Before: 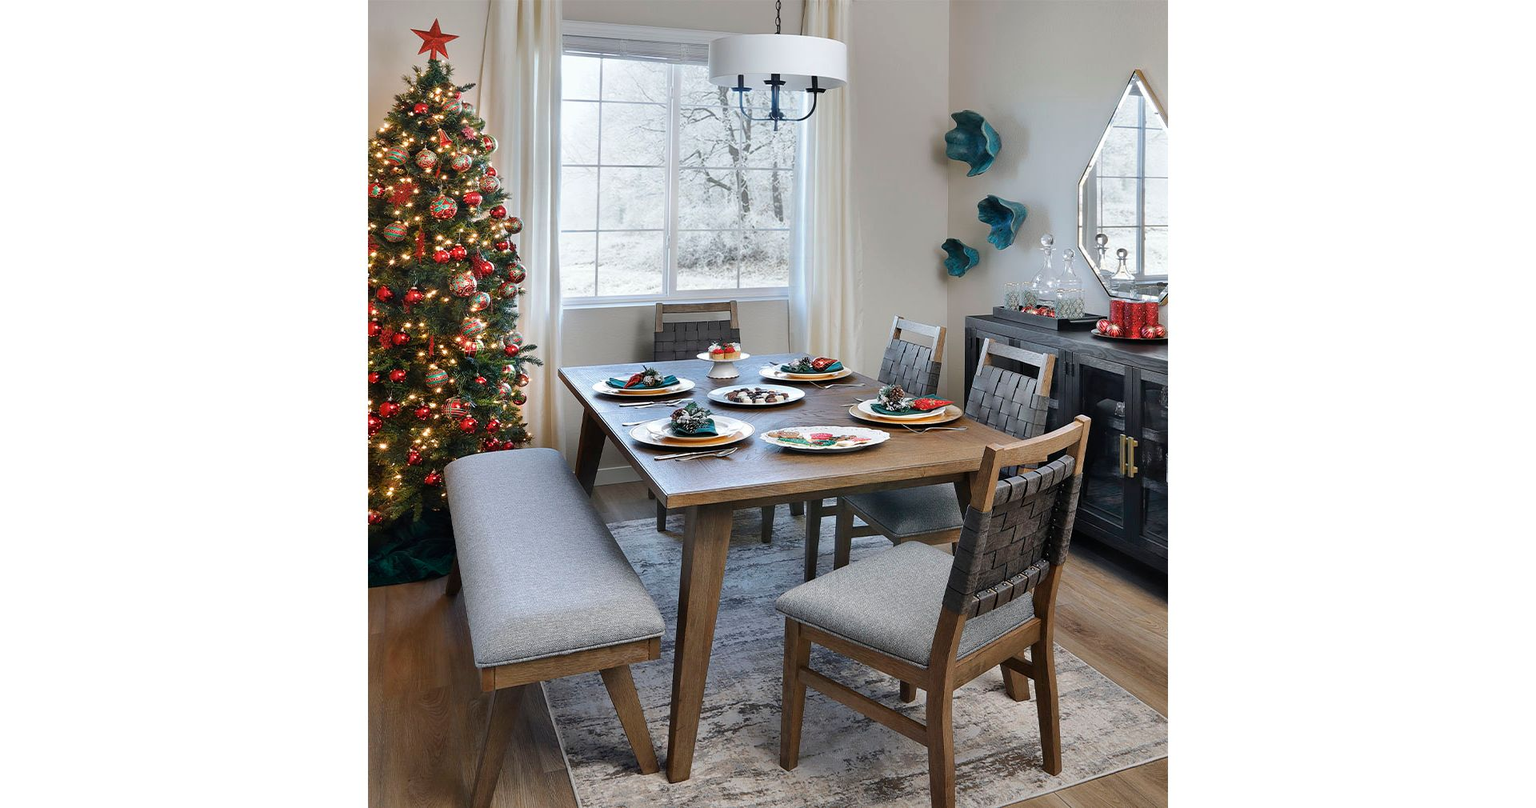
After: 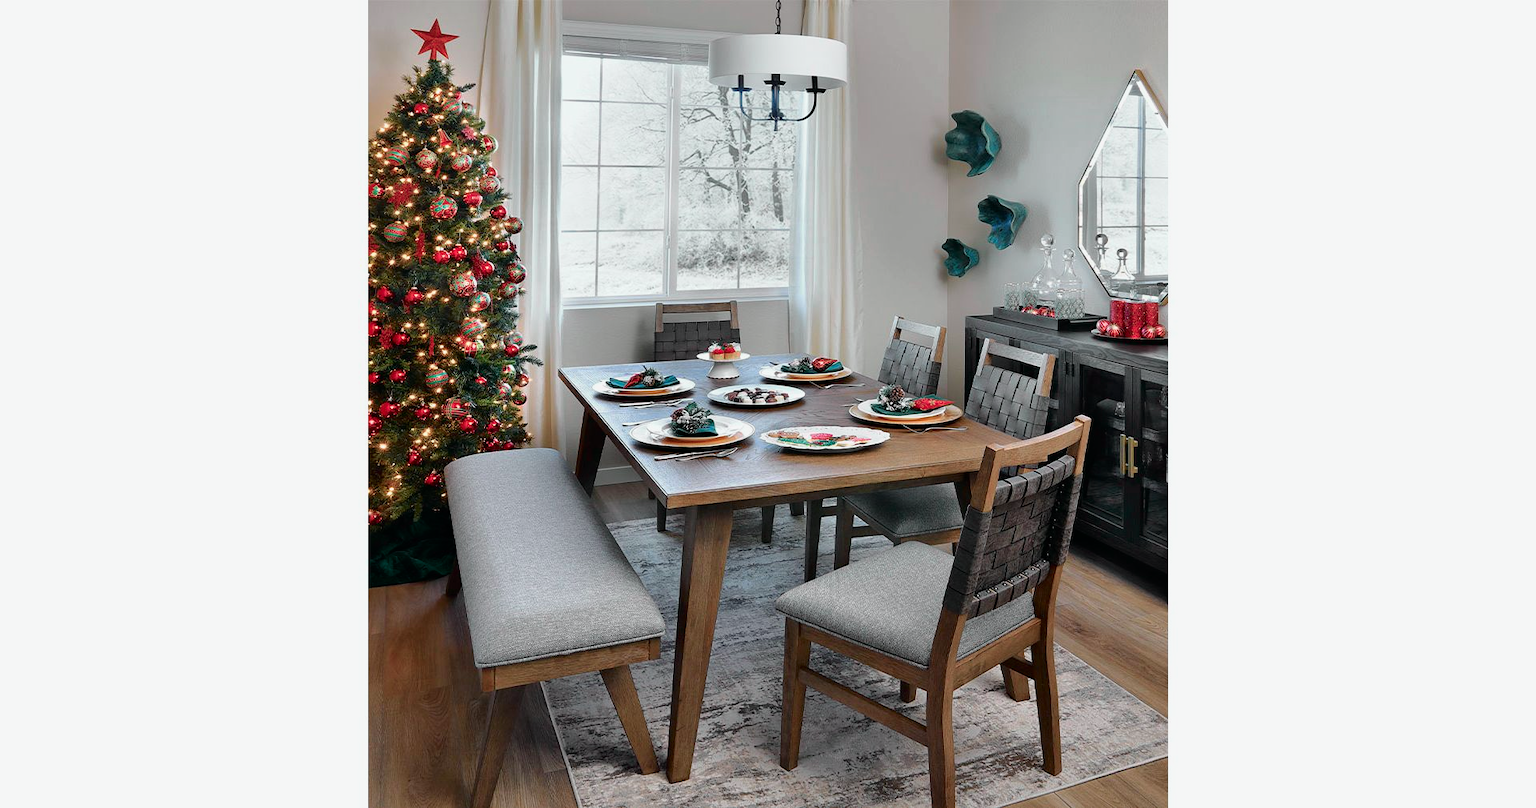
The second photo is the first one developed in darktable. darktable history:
tone curve: curves: ch0 [(0, 0) (0.058, 0.027) (0.214, 0.183) (0.304, 0.288) (0.561, 0.554) (0.687, 0.677) (0.768, 0.768) (0.858, 0.861) (0.986, 0.957)]; ch1 [(0, 0) (0.172, 0.123) (0.312, 0.296) (0.437, 0.429) (0.471, 0.469) (0.502, 0.5) (0.513, 0.515) (0.583, 0.604) (0.631, 0.659) (0.703, 0.721) (0.889, 0.924) (1, 1)]; ch2 [(0, 0) (0.411, 0.424) (0.485, 0.497) (0.502, 0.5) (0.517, 0.511) (0.566, 0.573) (0.622, 0.613) (0.709, 0.677) (1, 1)], color space Lab, independent channels, preserve colors none
